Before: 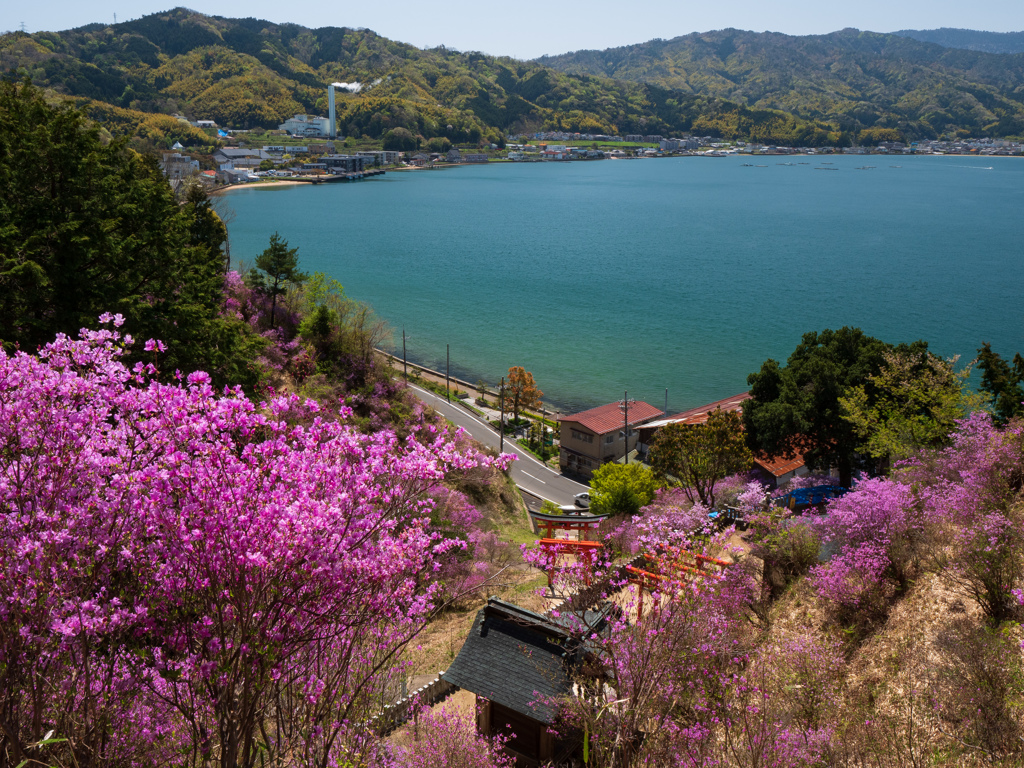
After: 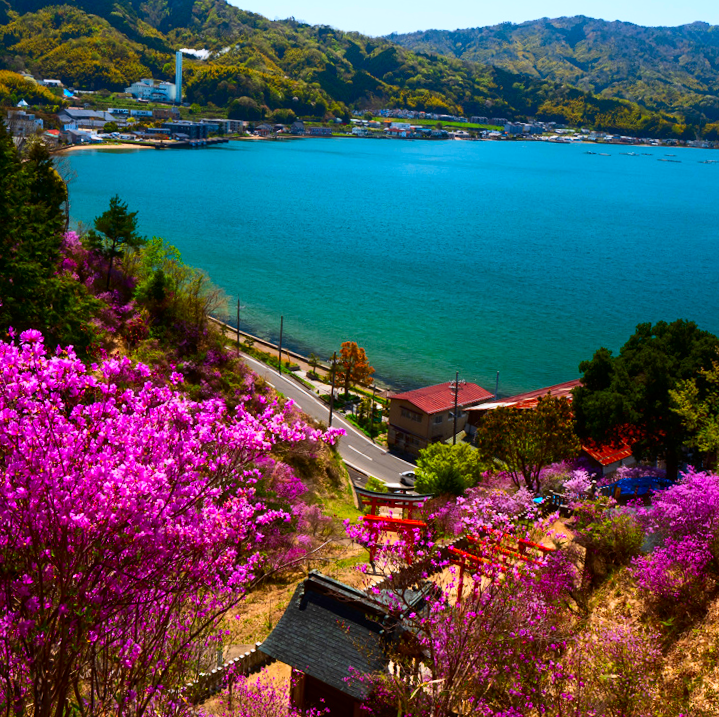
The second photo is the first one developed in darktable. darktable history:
color zones: curves: ch0 [(0.068, 0.464) (0.25, 0.5) (0.48, 0.508) (0.75, 0.536) (0.886, 0.476) (0.967, 0.456)]; ch1 [(0.066, 0.456) (0.25, 0.5) (0.616, 0.508) (0.746, 0.56) (0.934, 0.444)]
contrast brightness saturation: contrast 0.266, brightness 0.015, saturation 0.863
crop and rotate: angle -3.03°, left 14.14%, top 0.027%, right 10.773%, bottom 0.035%
